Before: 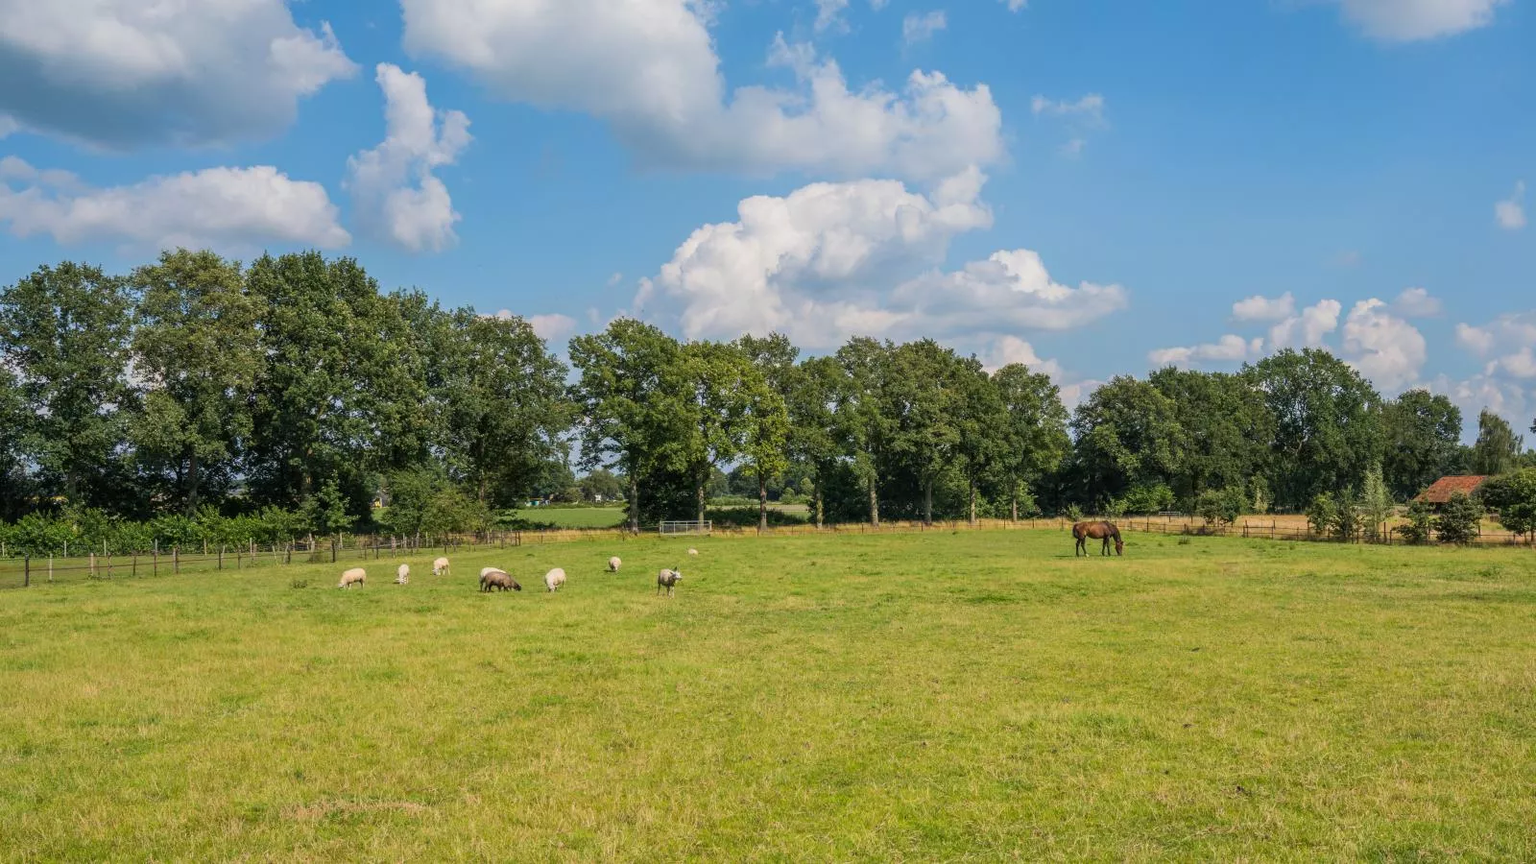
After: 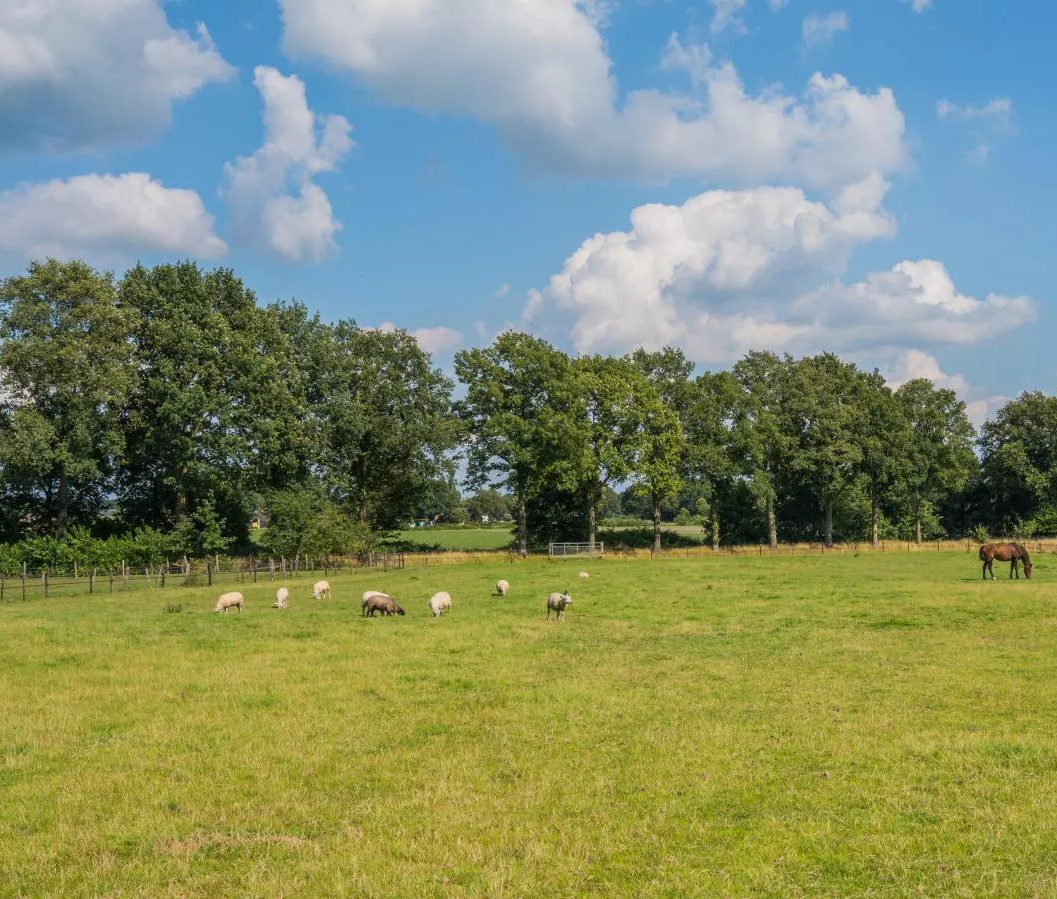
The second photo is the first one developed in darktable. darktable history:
crop and rotate: left 8.642%, right 25.252%
